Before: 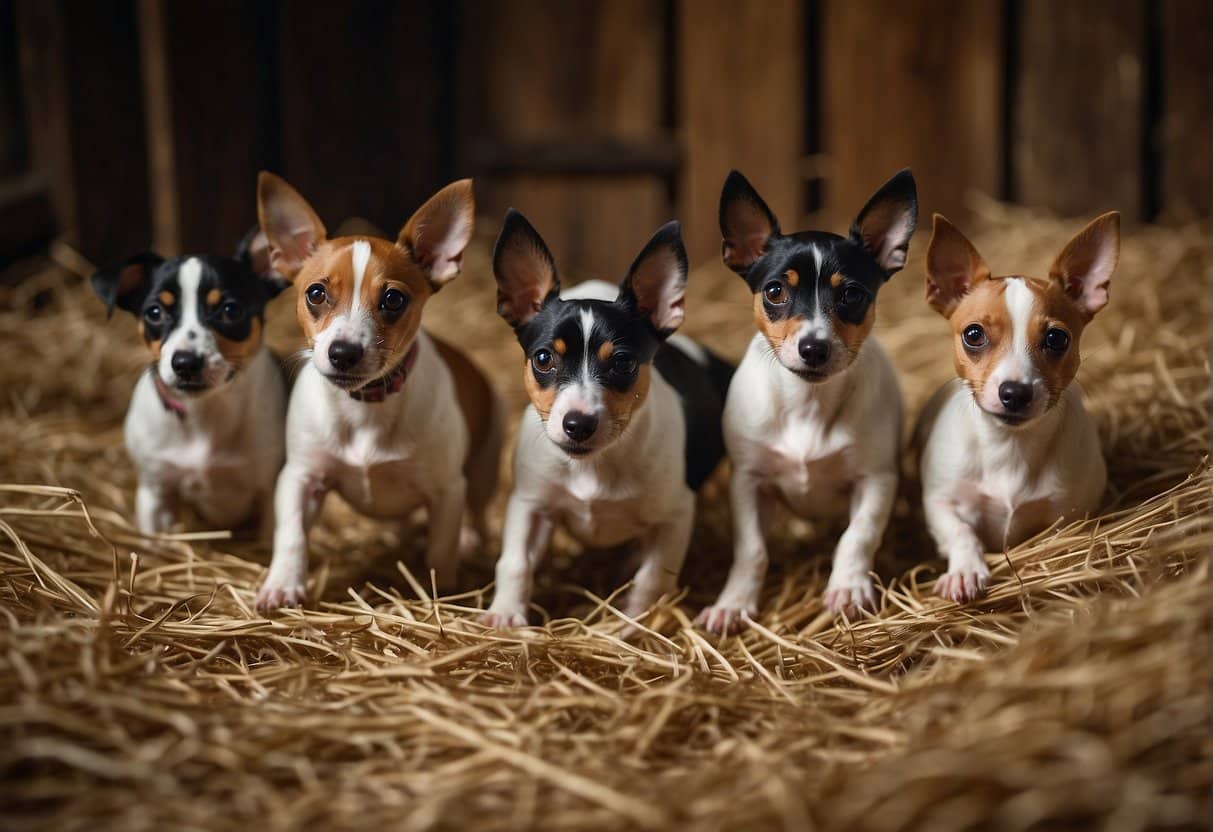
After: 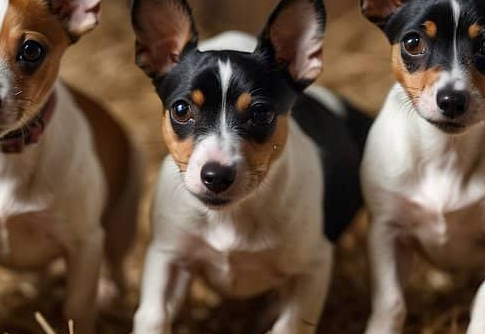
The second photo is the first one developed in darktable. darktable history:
crop: left 29.861%, top 30.045%, right 30.136%, bottom 29.789%
local contrast: highlights 103%, shadows 99%, detail 119%, midtone range 0.2
